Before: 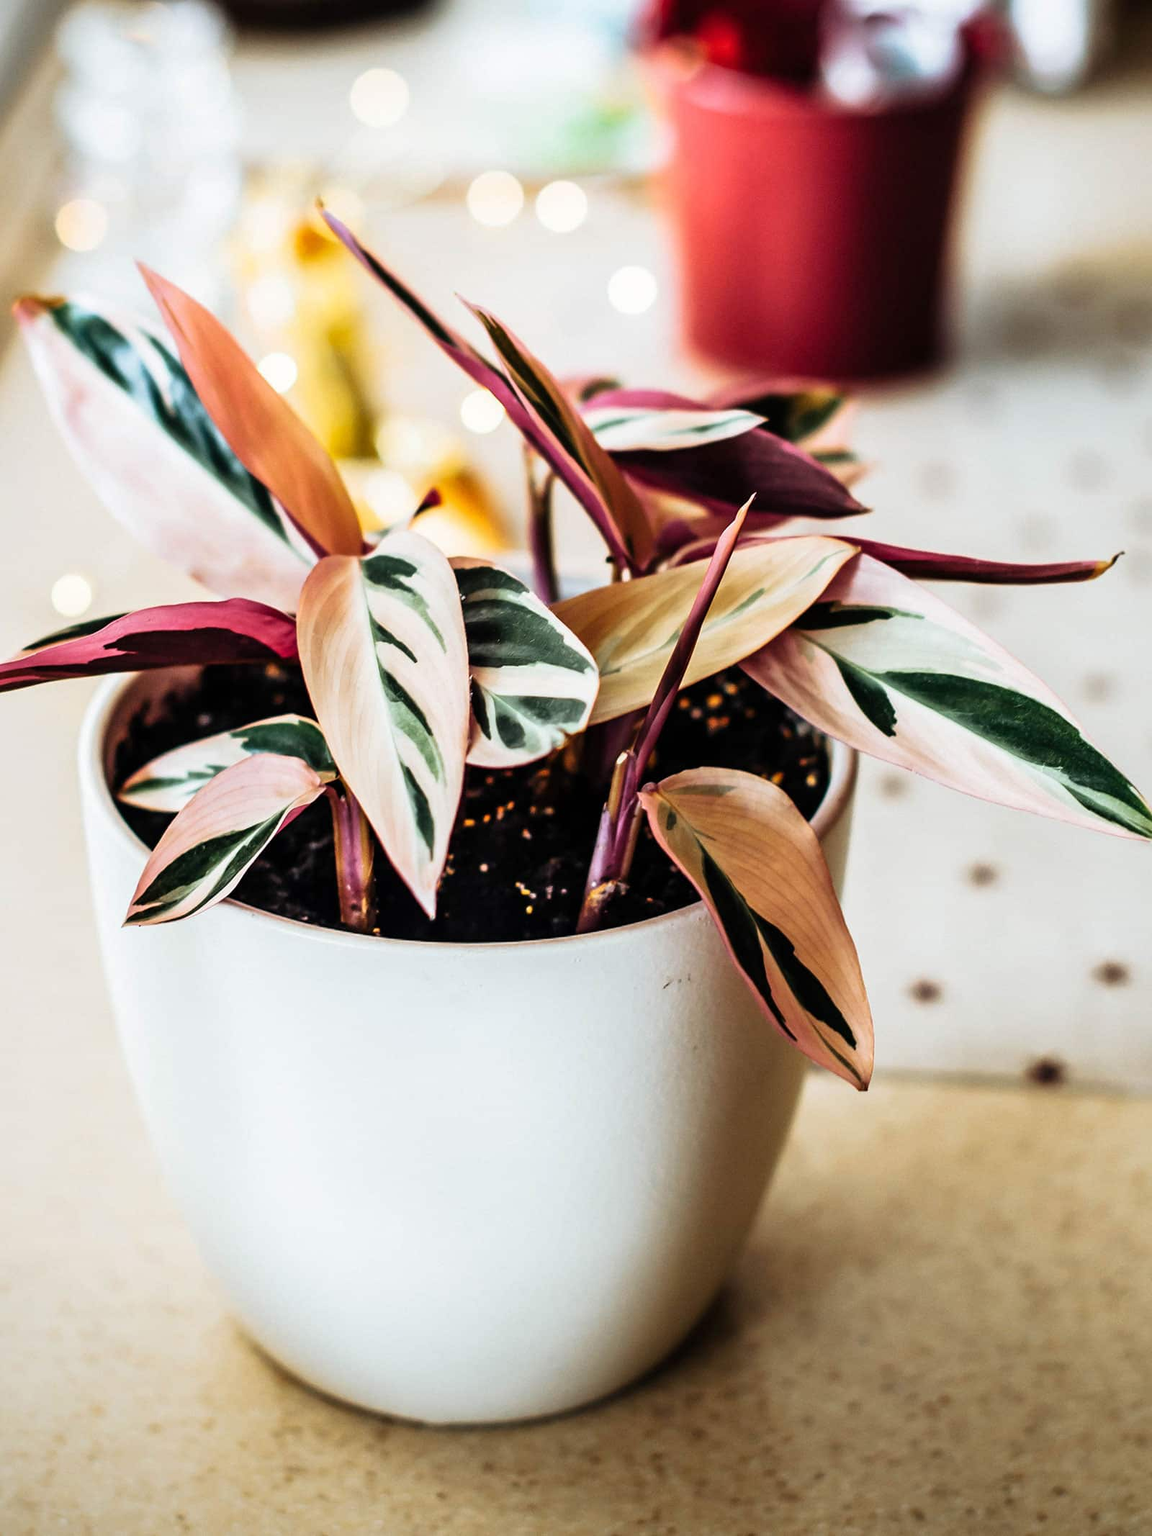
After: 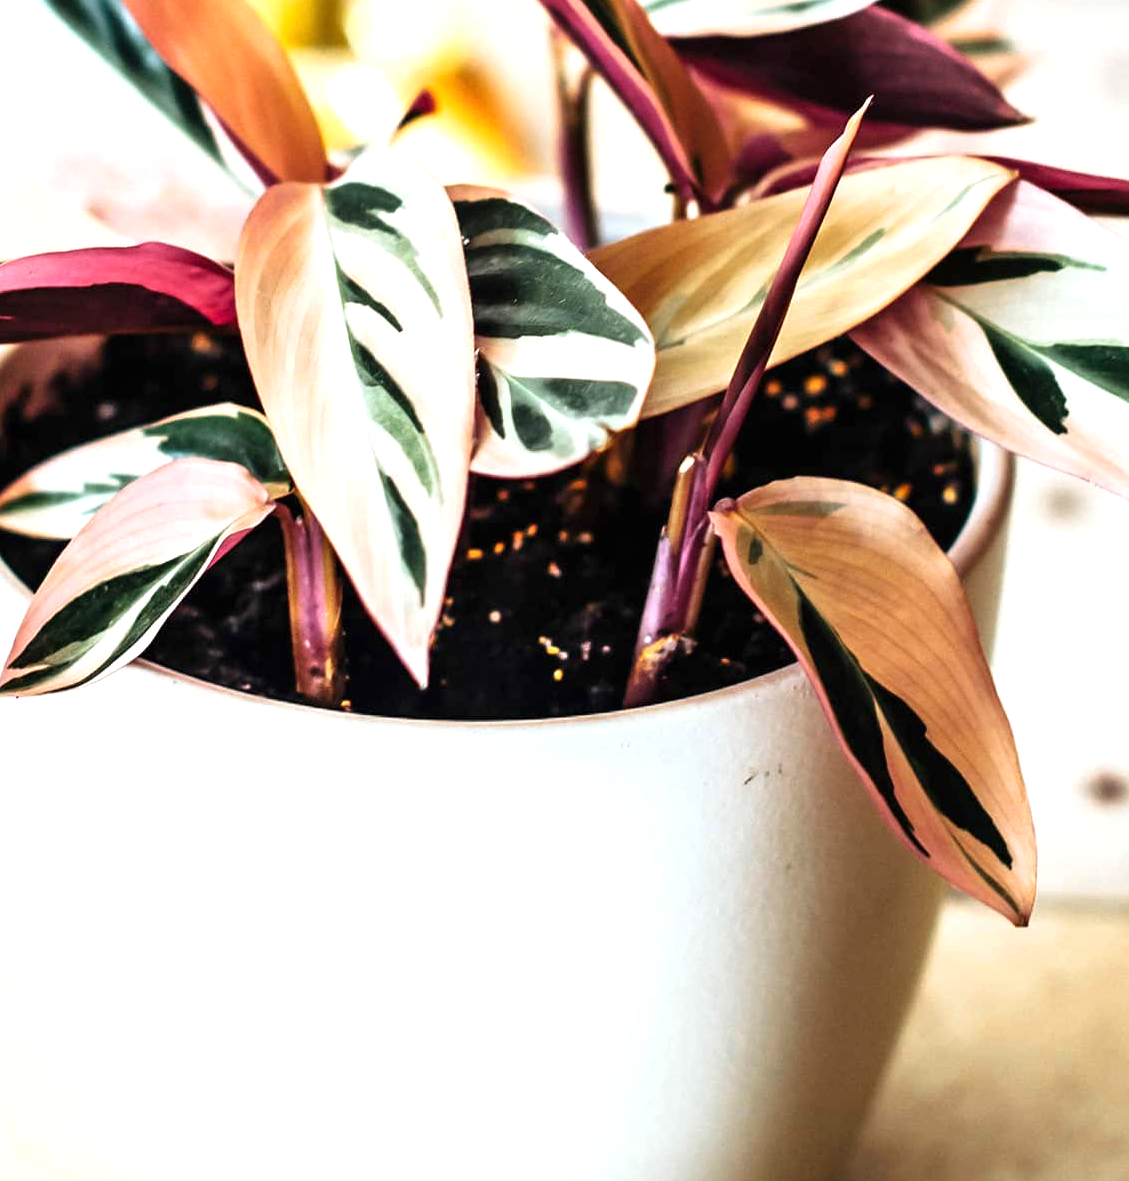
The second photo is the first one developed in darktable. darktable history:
crop: left 11.123%, top 27.61%, right 18.3%, bottom 17.034%
exposure: black level correction 0, exposure 0.5 EV, compensate exposure bias true, compensate highlight preservation false
